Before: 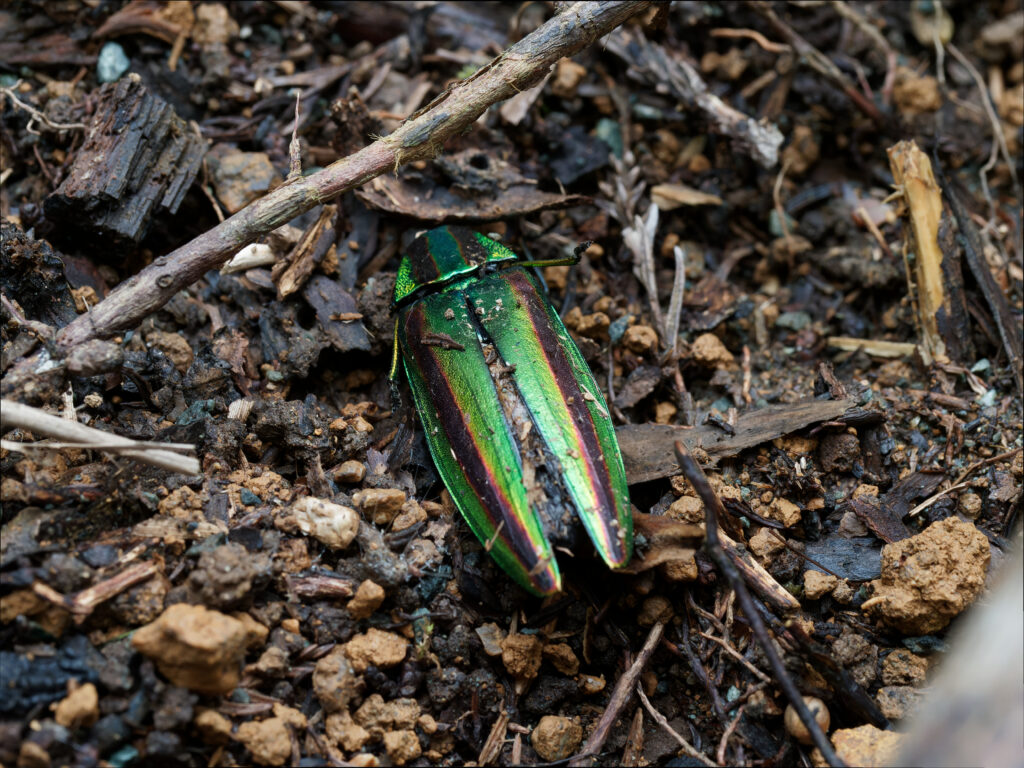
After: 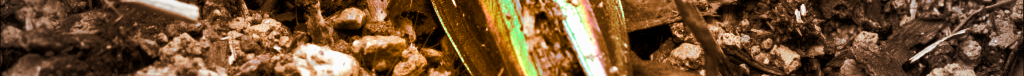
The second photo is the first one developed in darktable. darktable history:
tone equalizer: -8 EV -0.75 EV, -7 EV -0.7 EV, -6 EV -0.6 EV, -5 EV -0.4 EV, -3 EV 0.4 EV, -2 EV 0.6 EV, -1 EV 0.7 EV, +0 EV 0.75 EV, edges refinement/feathering 500, mask exposure compensation -1.57 EV, preserve details no
split-toning: shadows › hue 26°, shadows › saturation 0.92, highlights › hue 40°, highlights › saturation 0.92, balance -63, compress 0%
crop and rotate: top 59.084%, bottom 30.916%
white balance: emerald 1
rgb curve: curves: ch0 [(0, 0) (0.093, 0.159) (0.241, 0.265) (0.414, 0.42) (1, 1)], compensate middle gray true, preserve colors basic power
exposure: compensate highlight preservation false
vignetting: fall-off start 18.21%, fall-off radius 137.95%, brightness -0.207, center (-0.078, 0.066), width/height ratio 0.62, shape 0.59
